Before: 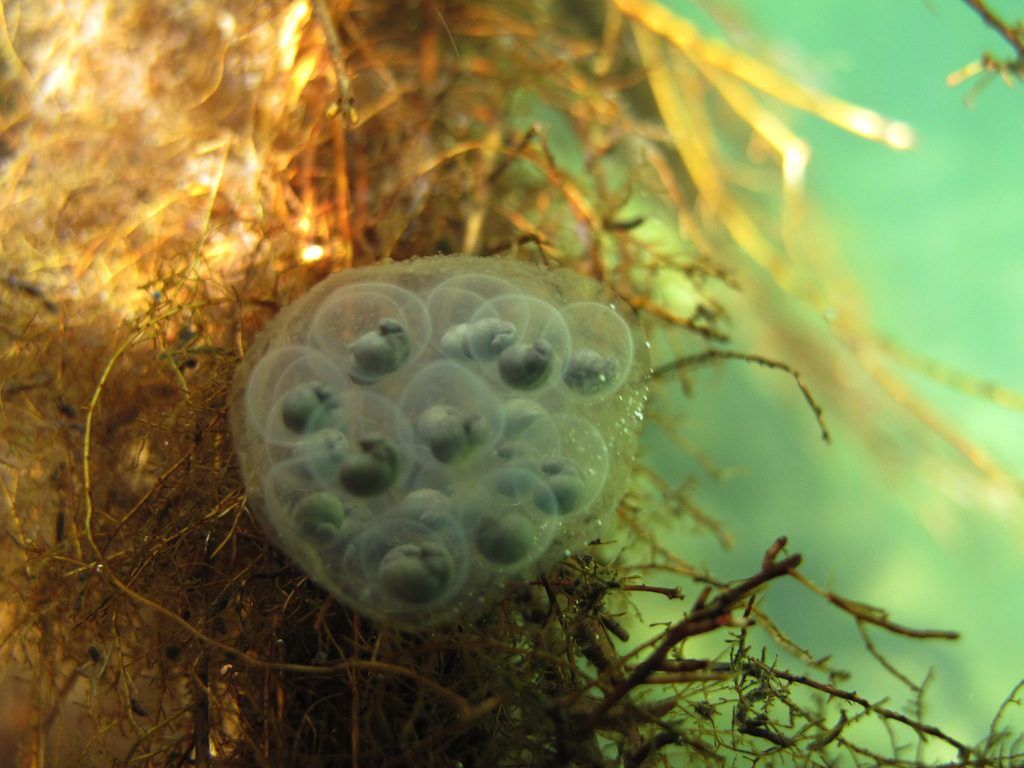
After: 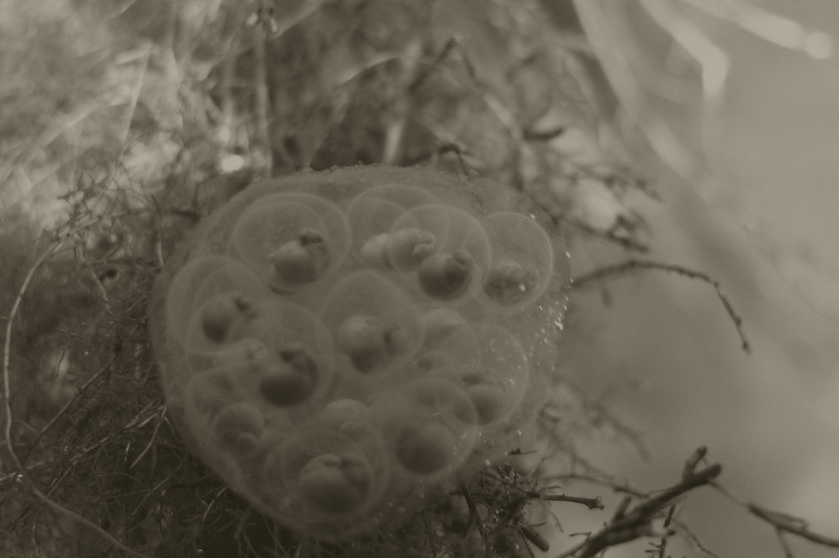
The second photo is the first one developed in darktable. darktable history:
colorize: hue 41.44°, saturation 22%, source mix 60%, lightness 10.61%
color balance rgb: shadows lift › hue 87.51°, highlights gain › chroma 1.62%, highlights gain › hue 55.1°, global offset › chroma 0.1%, global offset › hue 253.66°, linear chroma grading › global chroma 0.5%
crop: left 7.856%, top 11.836%, right 10.12%, bottom 15.387%
